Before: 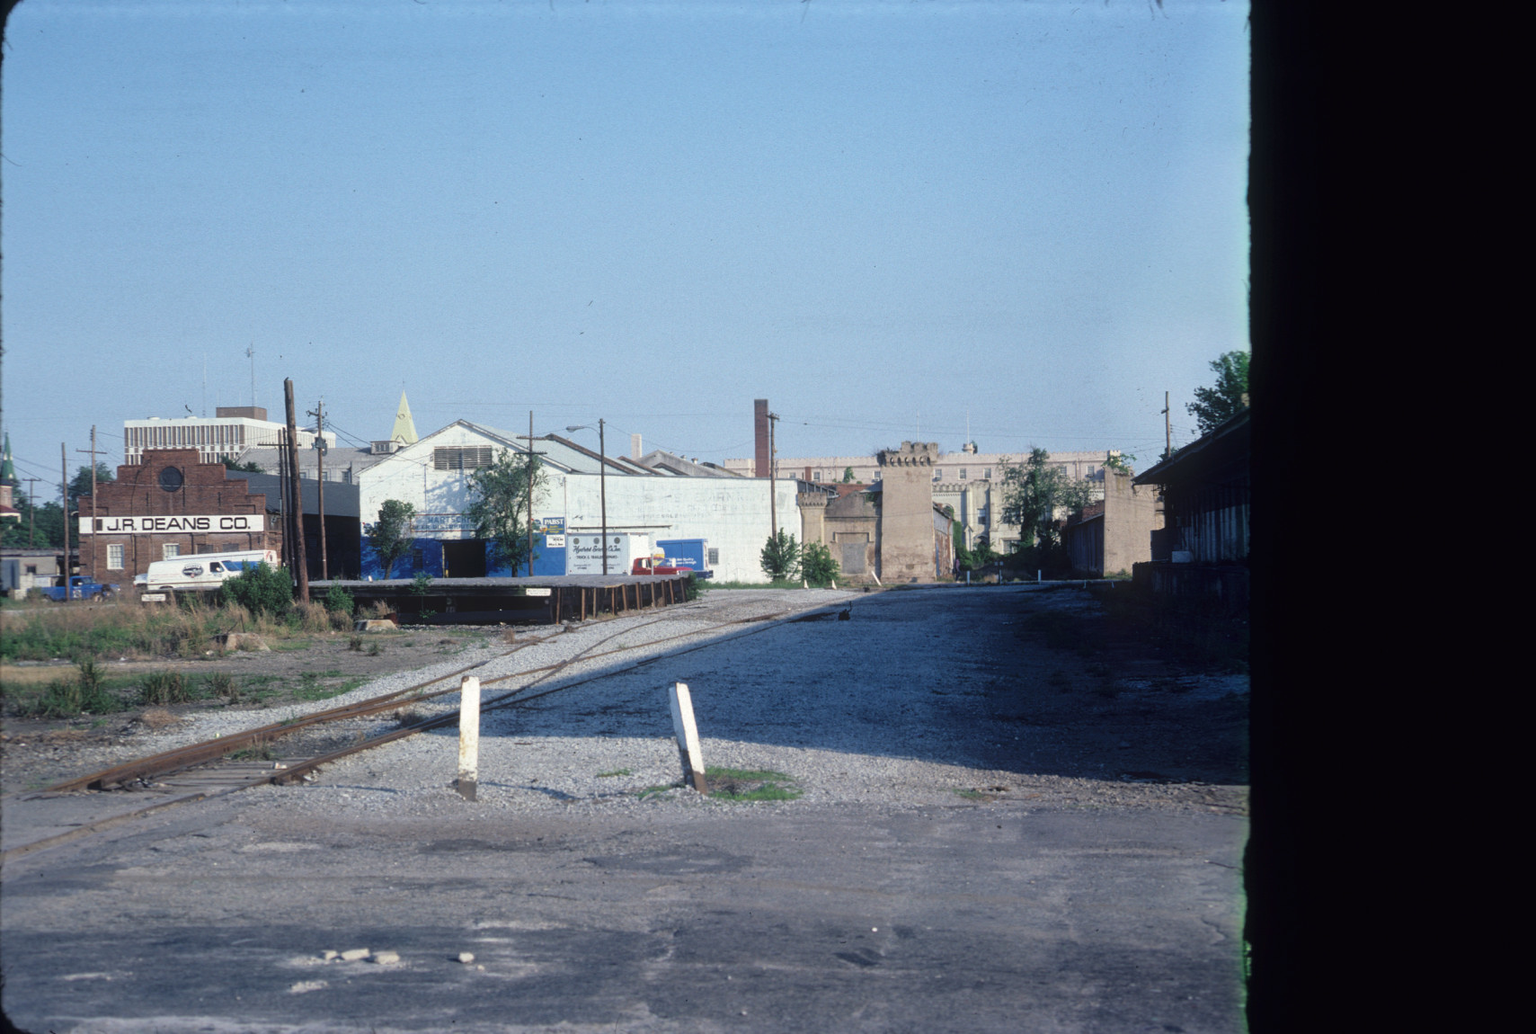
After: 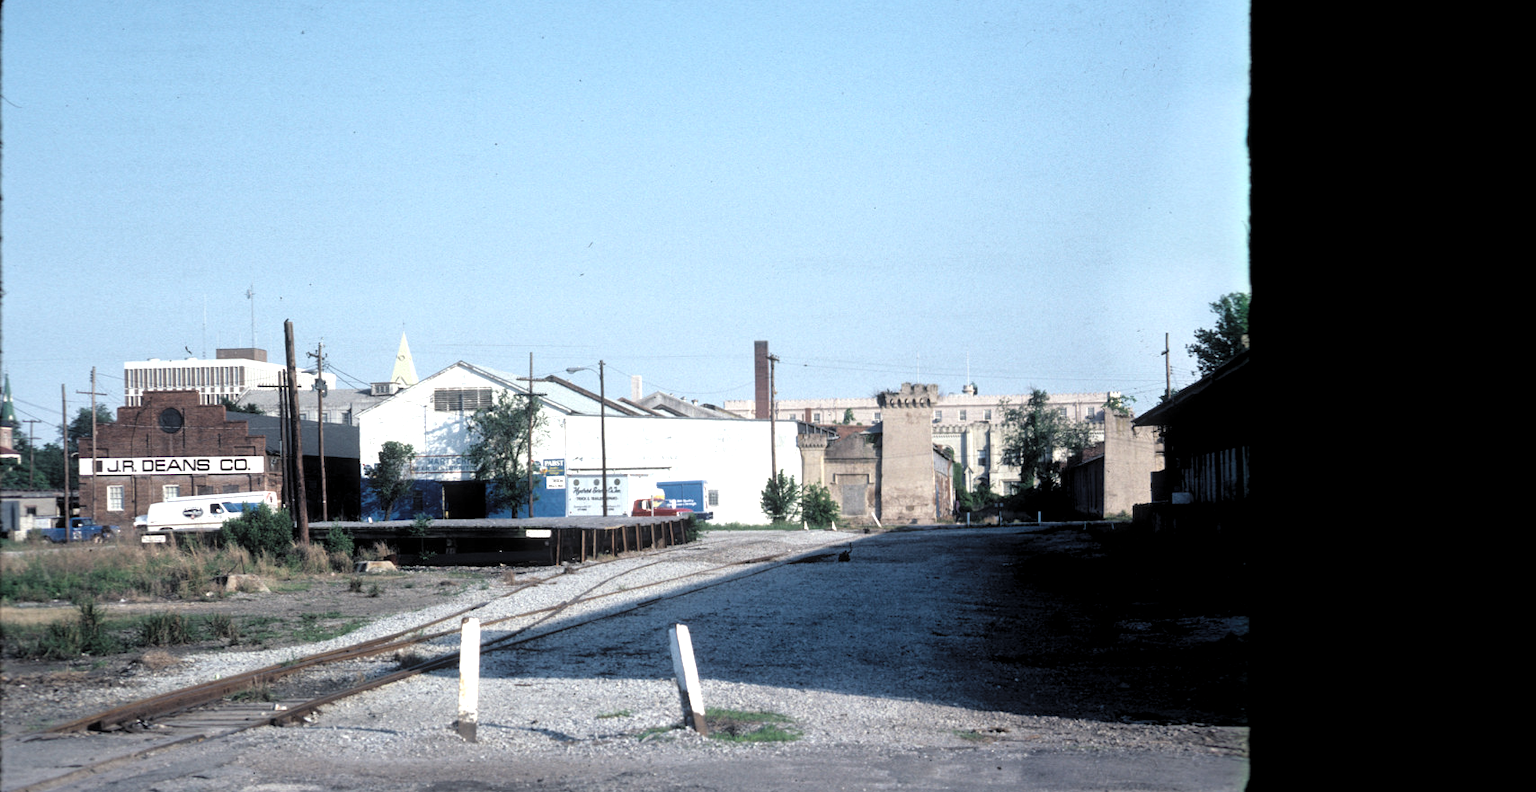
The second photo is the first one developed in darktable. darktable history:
crop: top 5.667%, bottom 17.637%
levels: levels [0.129, 0.519, 0.867]
